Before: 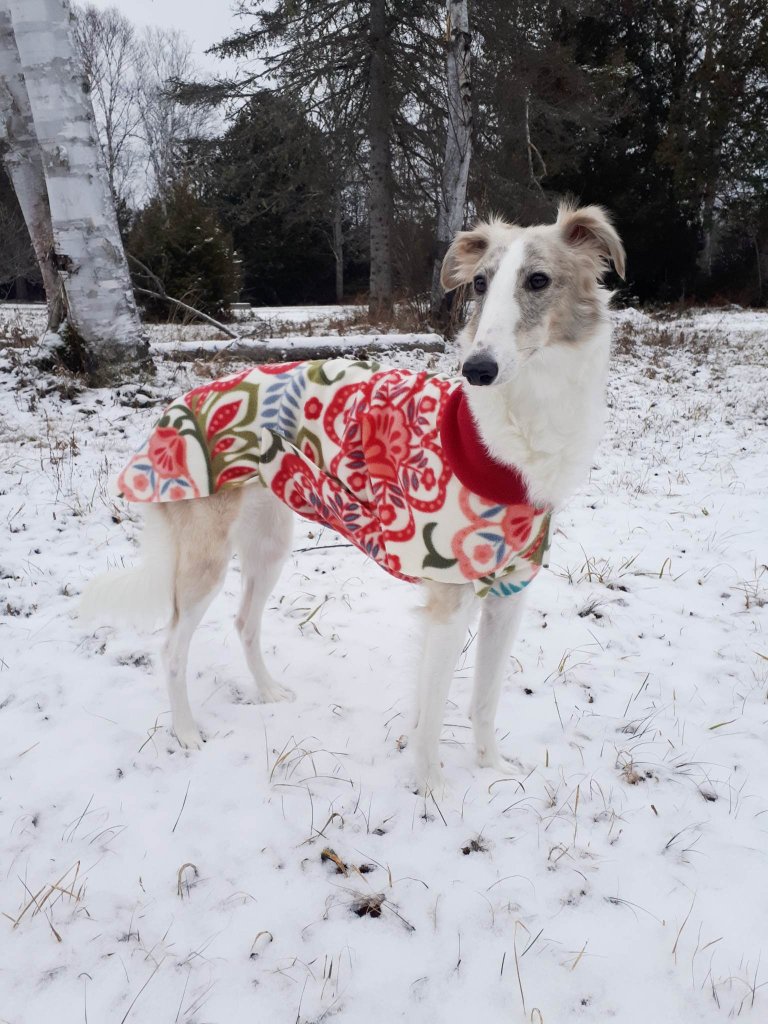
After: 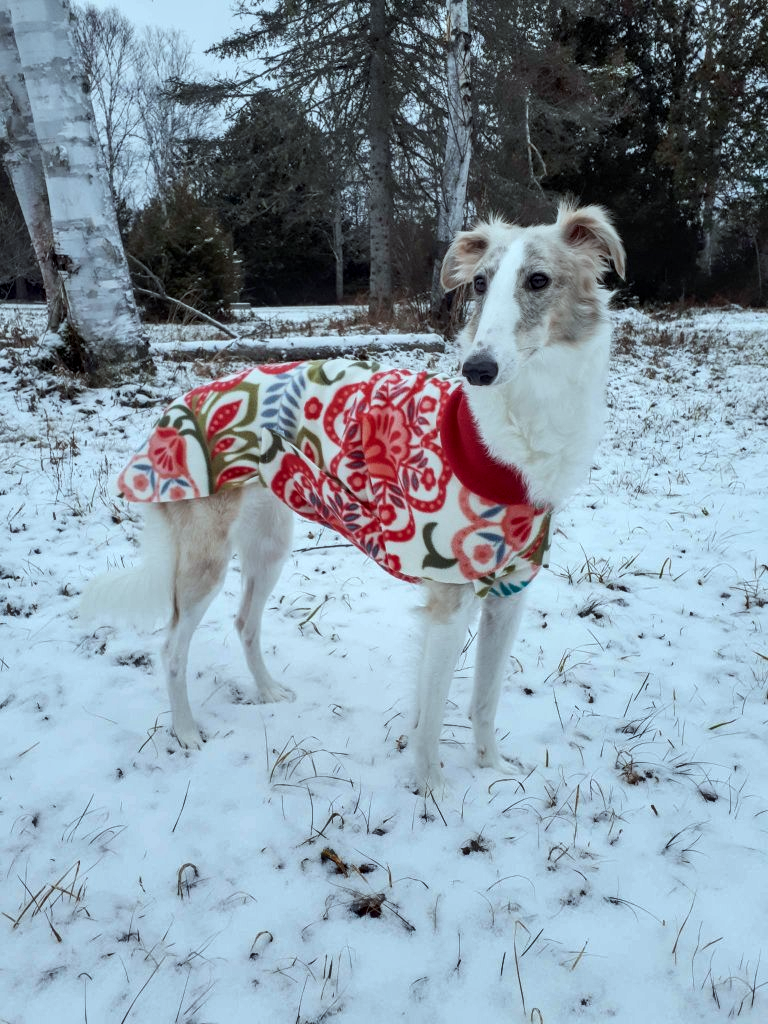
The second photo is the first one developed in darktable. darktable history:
shadows and highlights: soften with gaussian
color correction: highlights a* -10.04, highlights b* -10.37
local contrast: detail 130%
